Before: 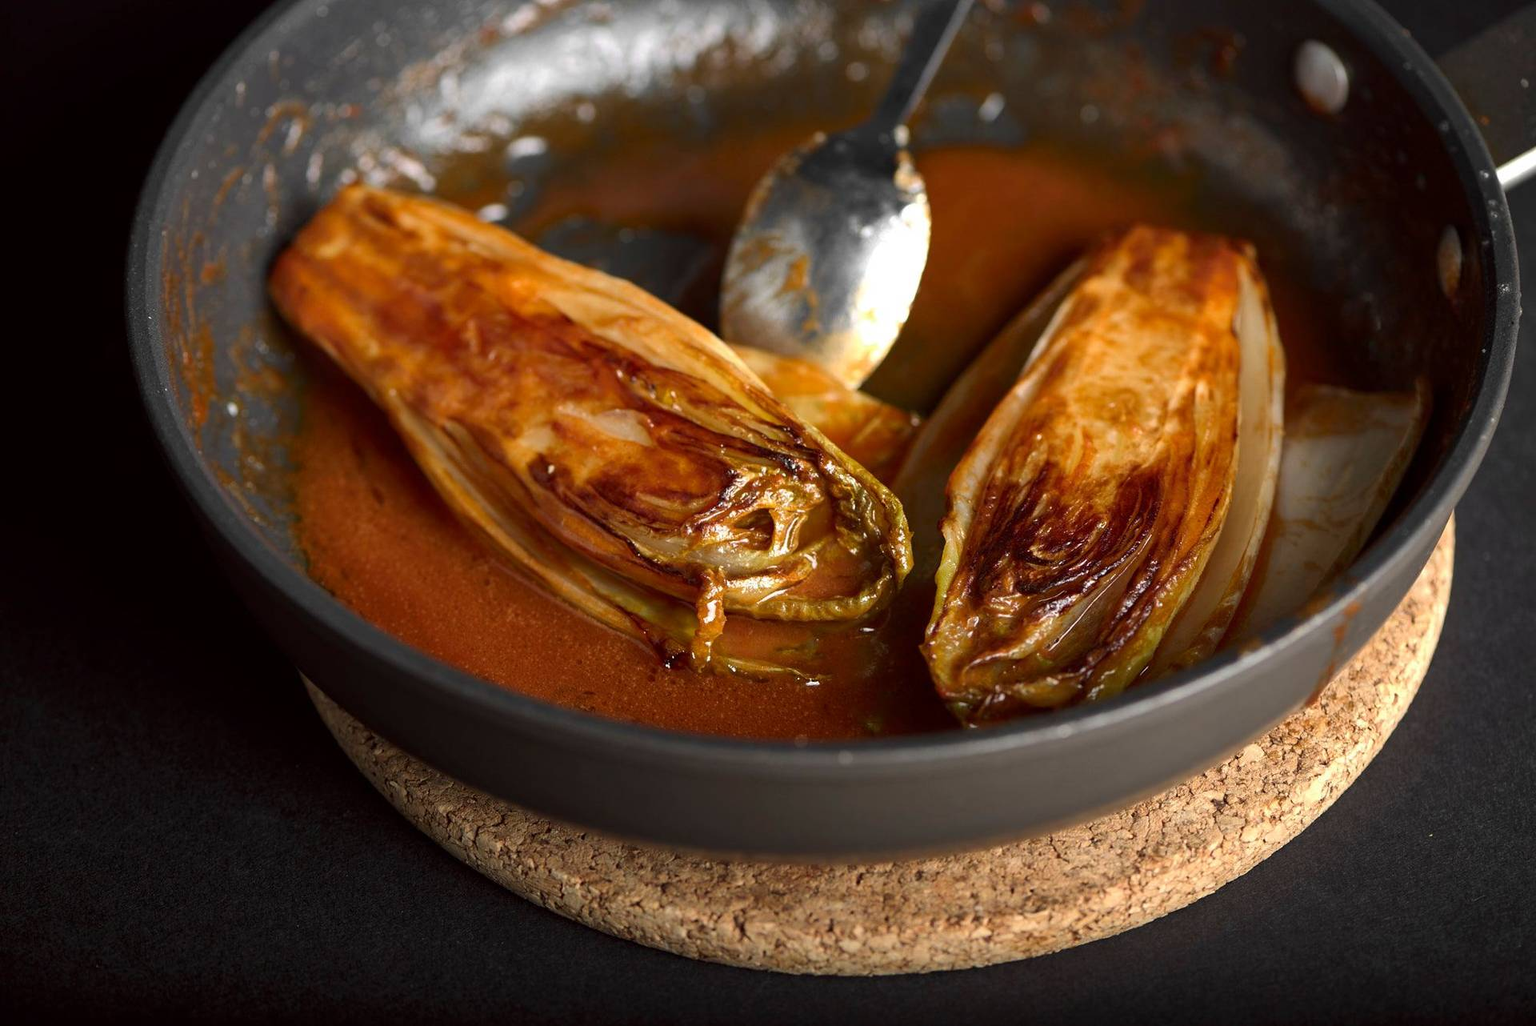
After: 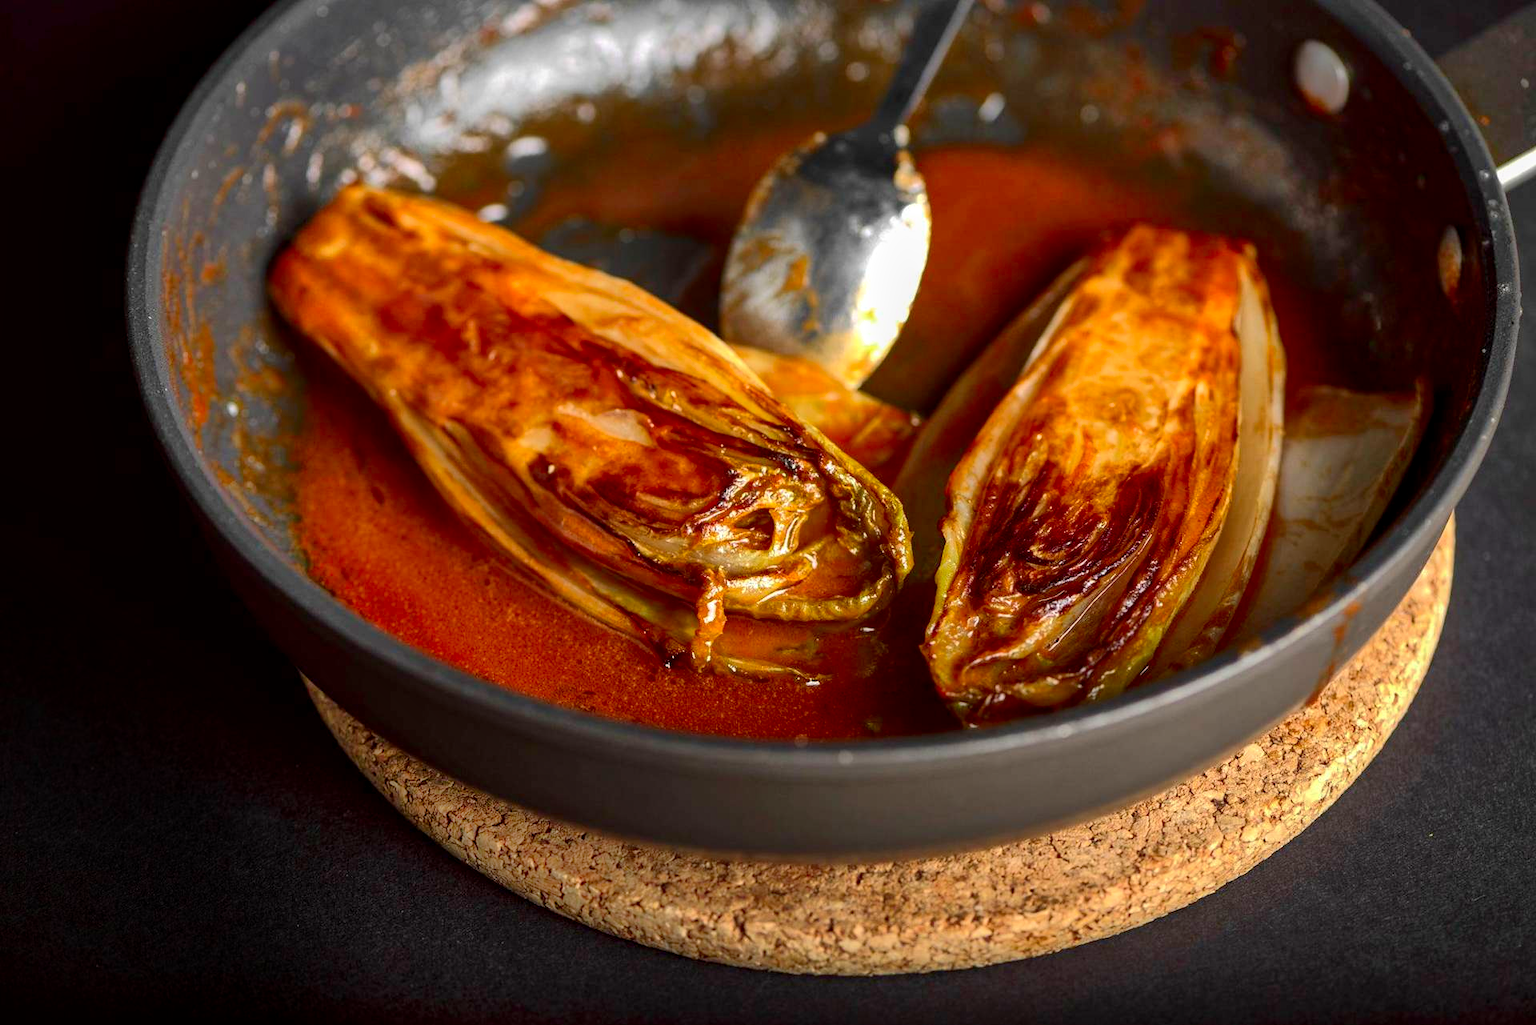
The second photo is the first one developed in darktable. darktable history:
local contrast: on, module defaults
contrast brightness saturation: contrast 0.16, saturation 0.32
tone equalizer: -8 EV -1.84 EV, -7 EV -1.16 EV, -6 EV -1.62 EV, smoothing diameter 25%, edges refinement/feathering 10, preserve details guided filter
shadows and highlights: on, module defaults
exposure: compensate highlight preservation false
